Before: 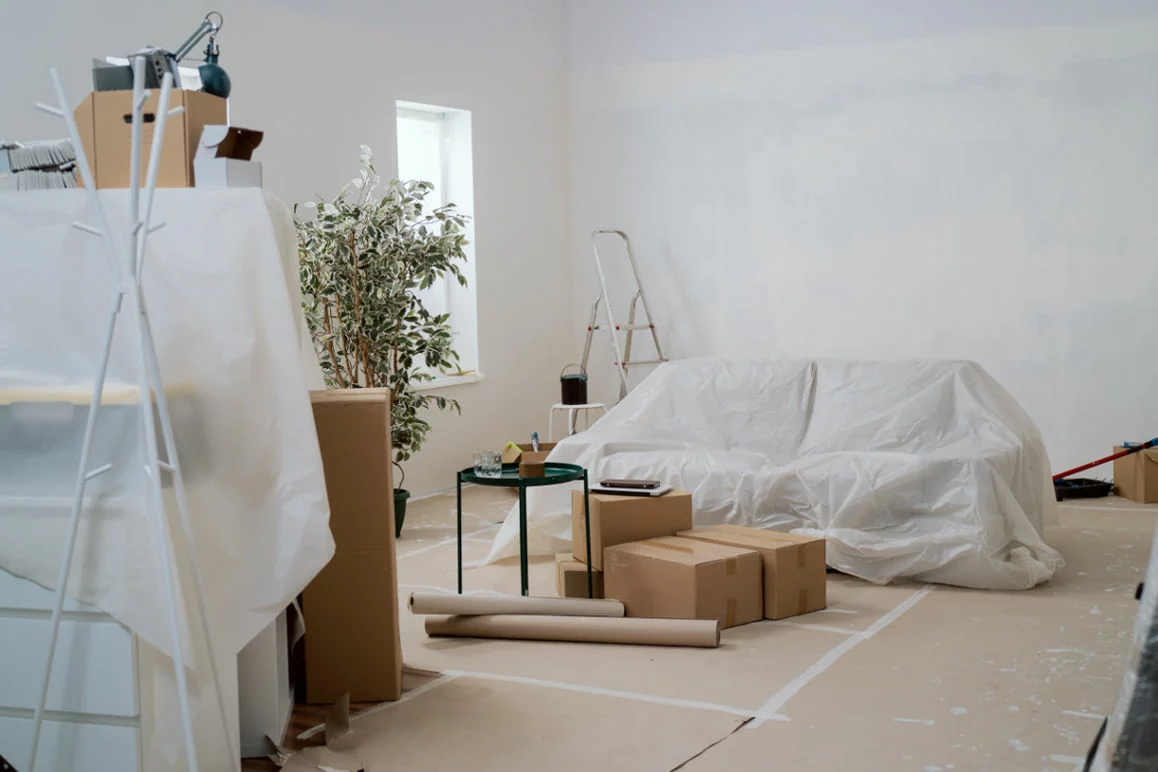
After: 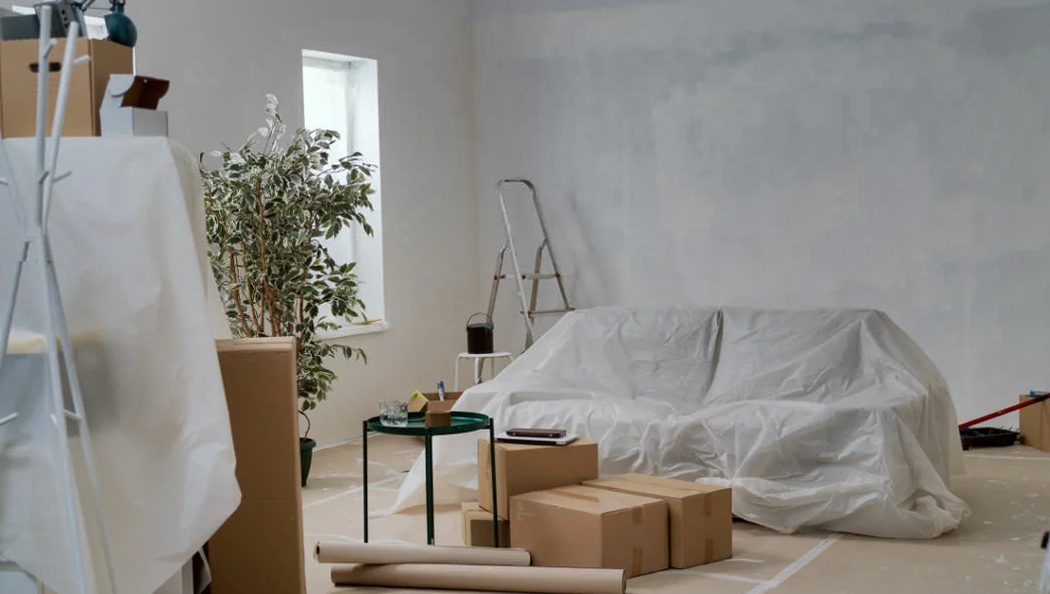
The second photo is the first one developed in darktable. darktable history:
crop: left 8.155%, top 6.611%, bottom 15.385%
shadows and highlights: shadows 24.5, highlights -78.15, soften with gaussian
